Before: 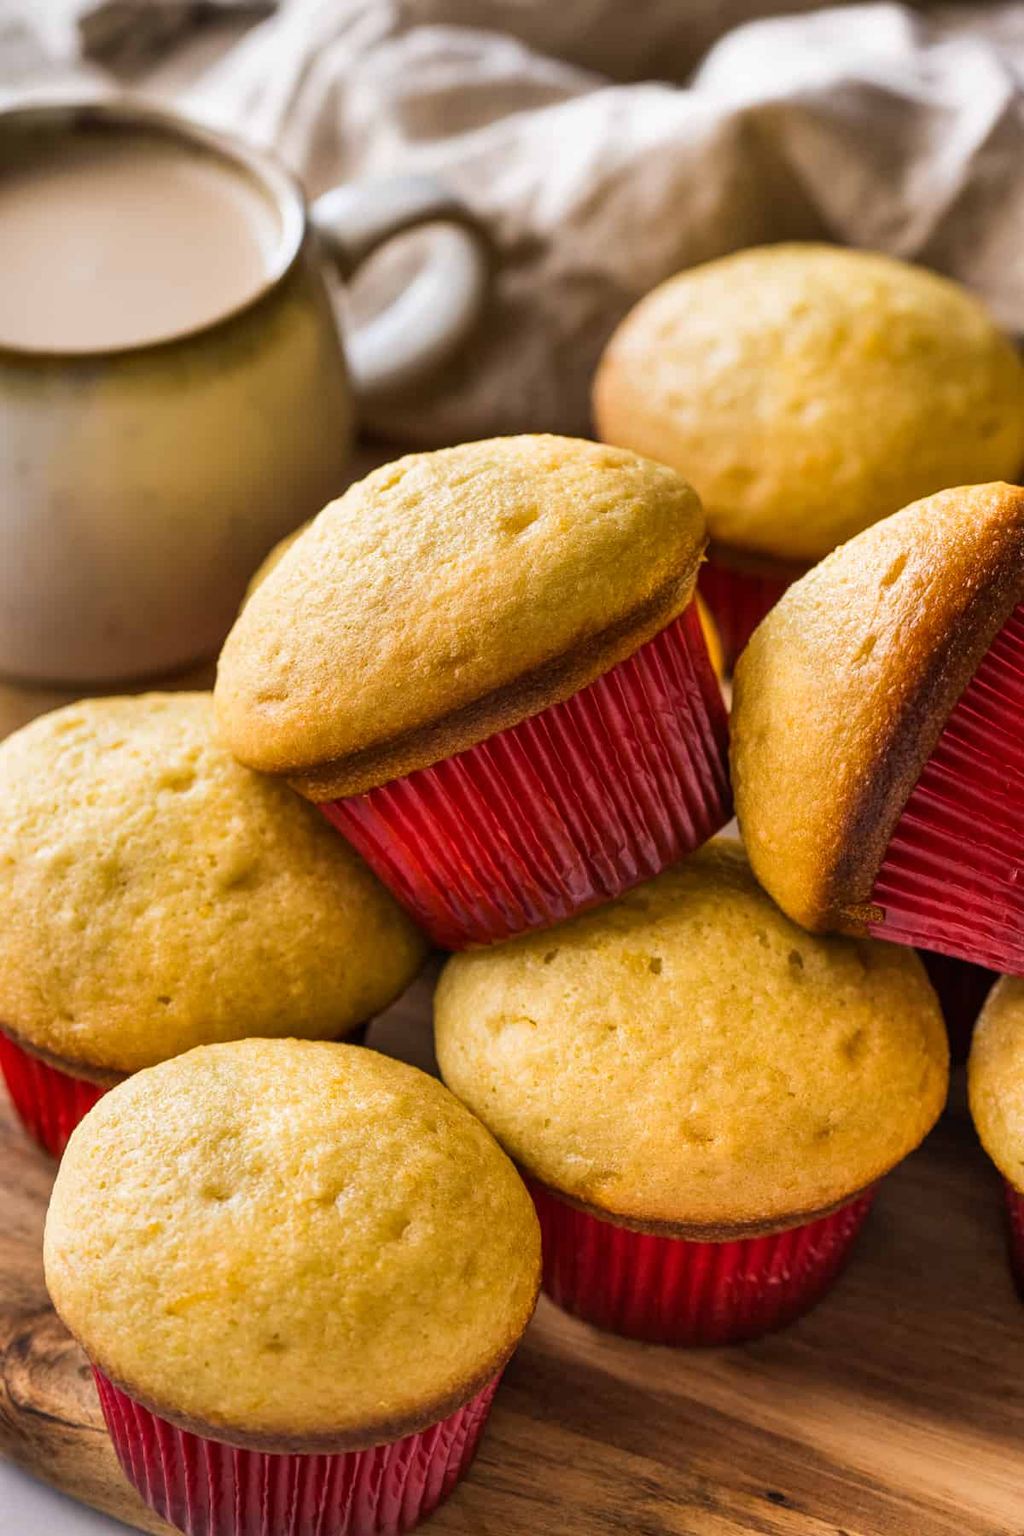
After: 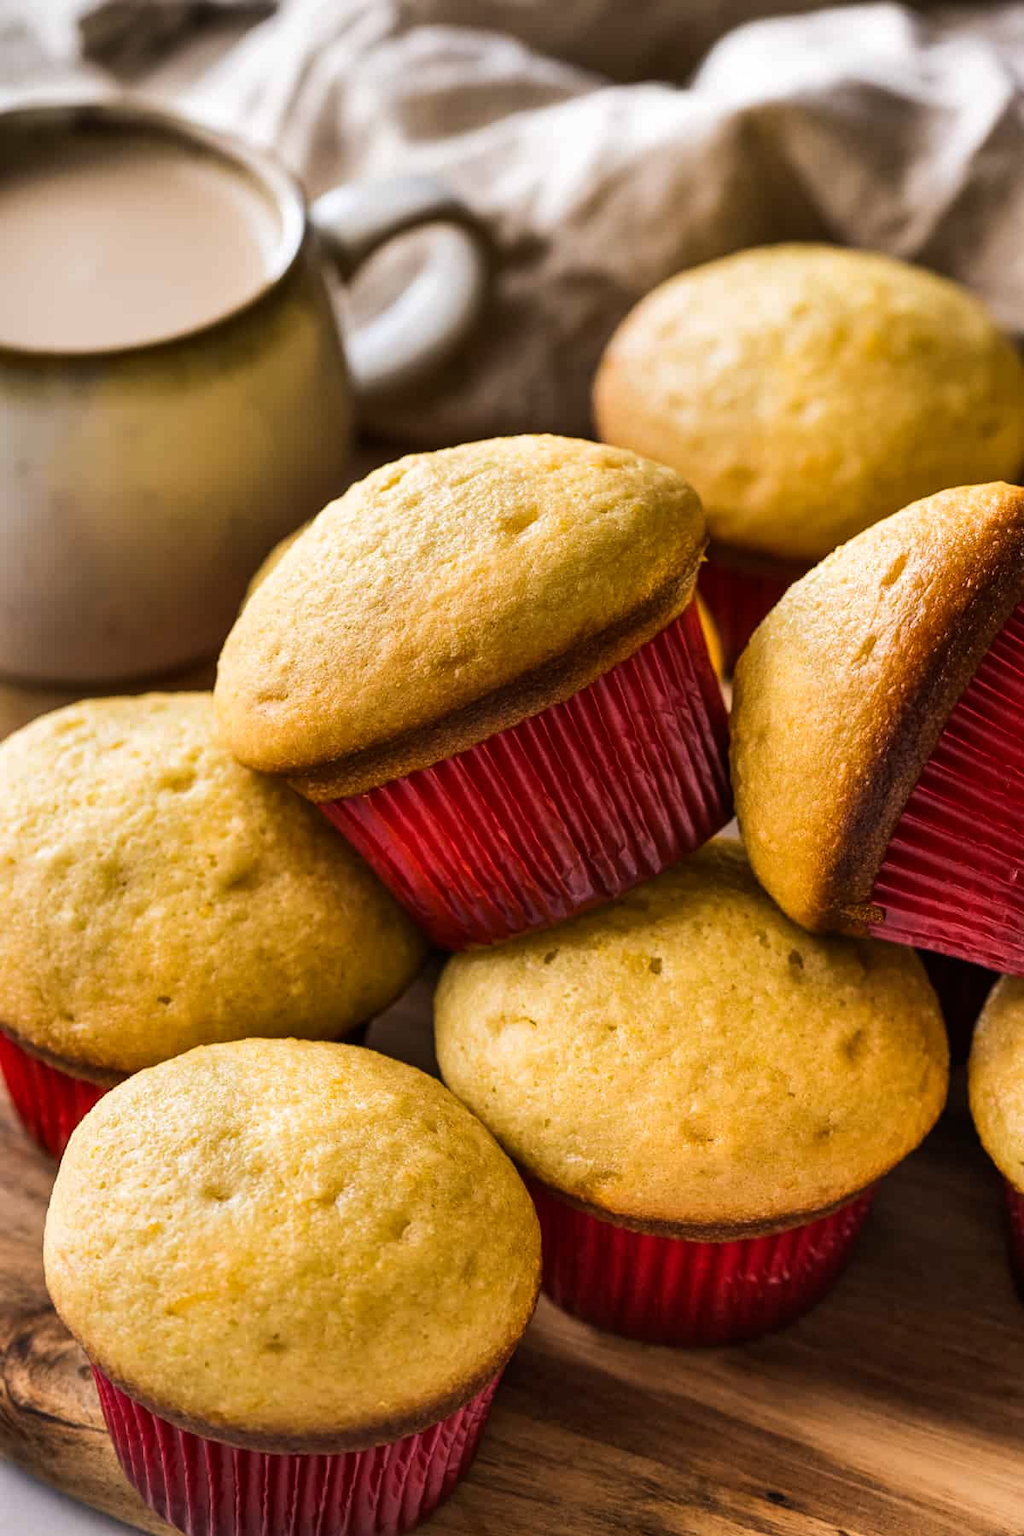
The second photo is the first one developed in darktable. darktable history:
exposure: exposure -0.314 EV, compensate highlight preservation false
tone equalizer: -8 EV -0.439 EV, -7 EV -0.396 EV, -6 EV -0.347 EV, -5 EV -0.206 EV, -3 EV 0.243 EV, -2 EV 0.349 EV, -1 EV 0.402 EV, +0 EV 0.407 EV, edges refinement/feathering 500, mask exposure compensation -1.57 EV, preserve details no
